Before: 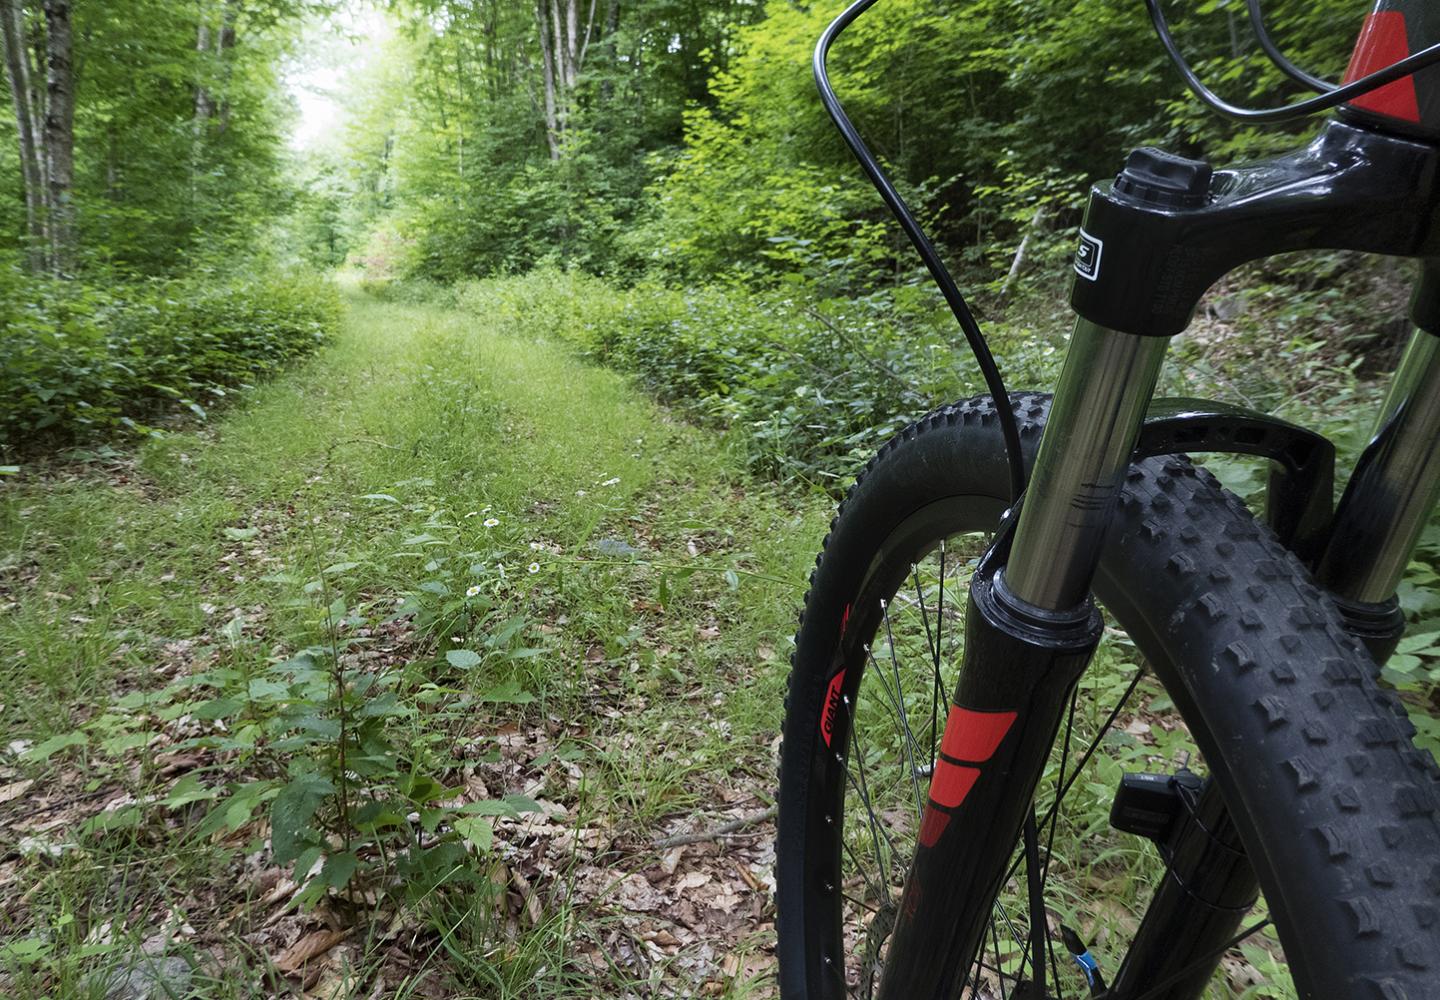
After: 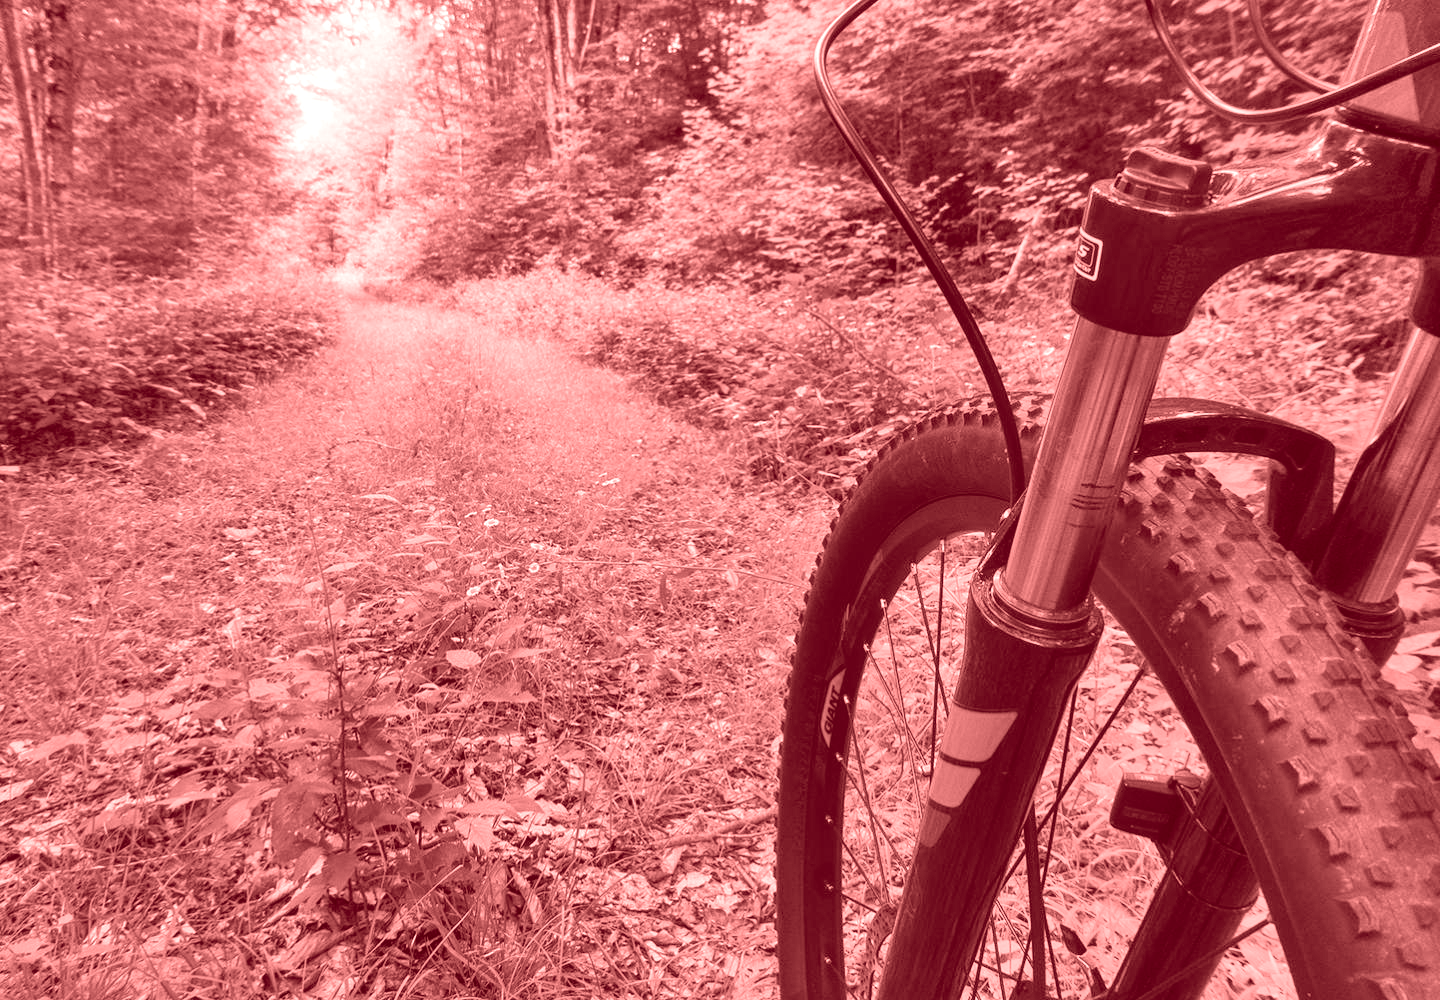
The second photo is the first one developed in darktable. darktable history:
shadows and highlights: shadows 60, soften with gaussian
local contrast: detail 110%
colorize: saturation 60%, source mix 100%
